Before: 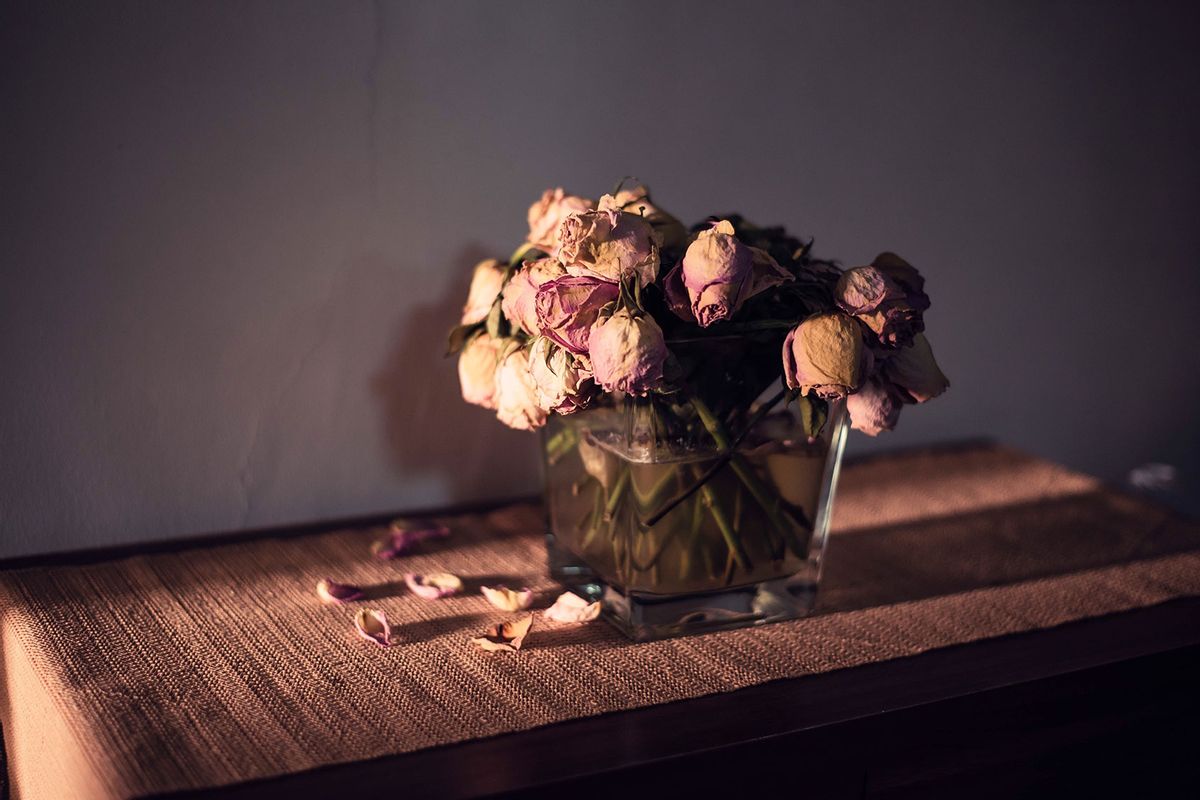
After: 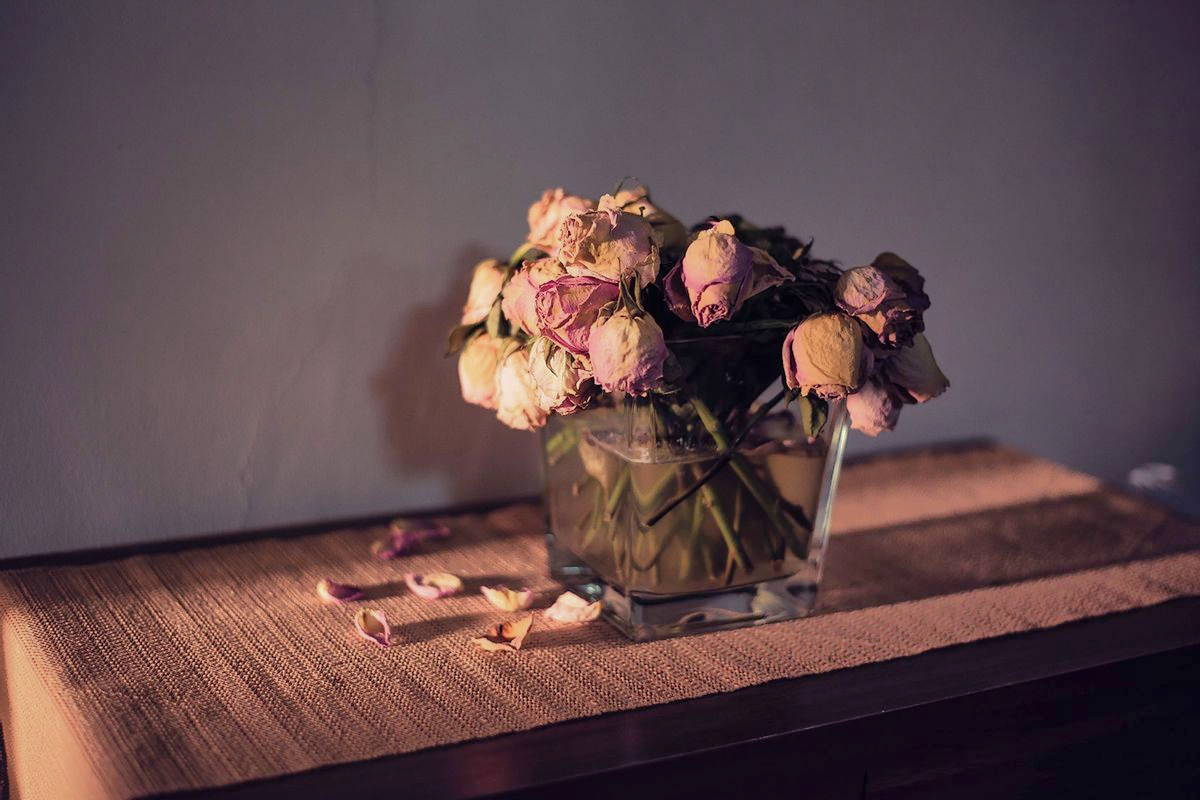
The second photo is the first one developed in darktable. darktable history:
shadows and highlights: shadows 60.52, highlights -60.09
